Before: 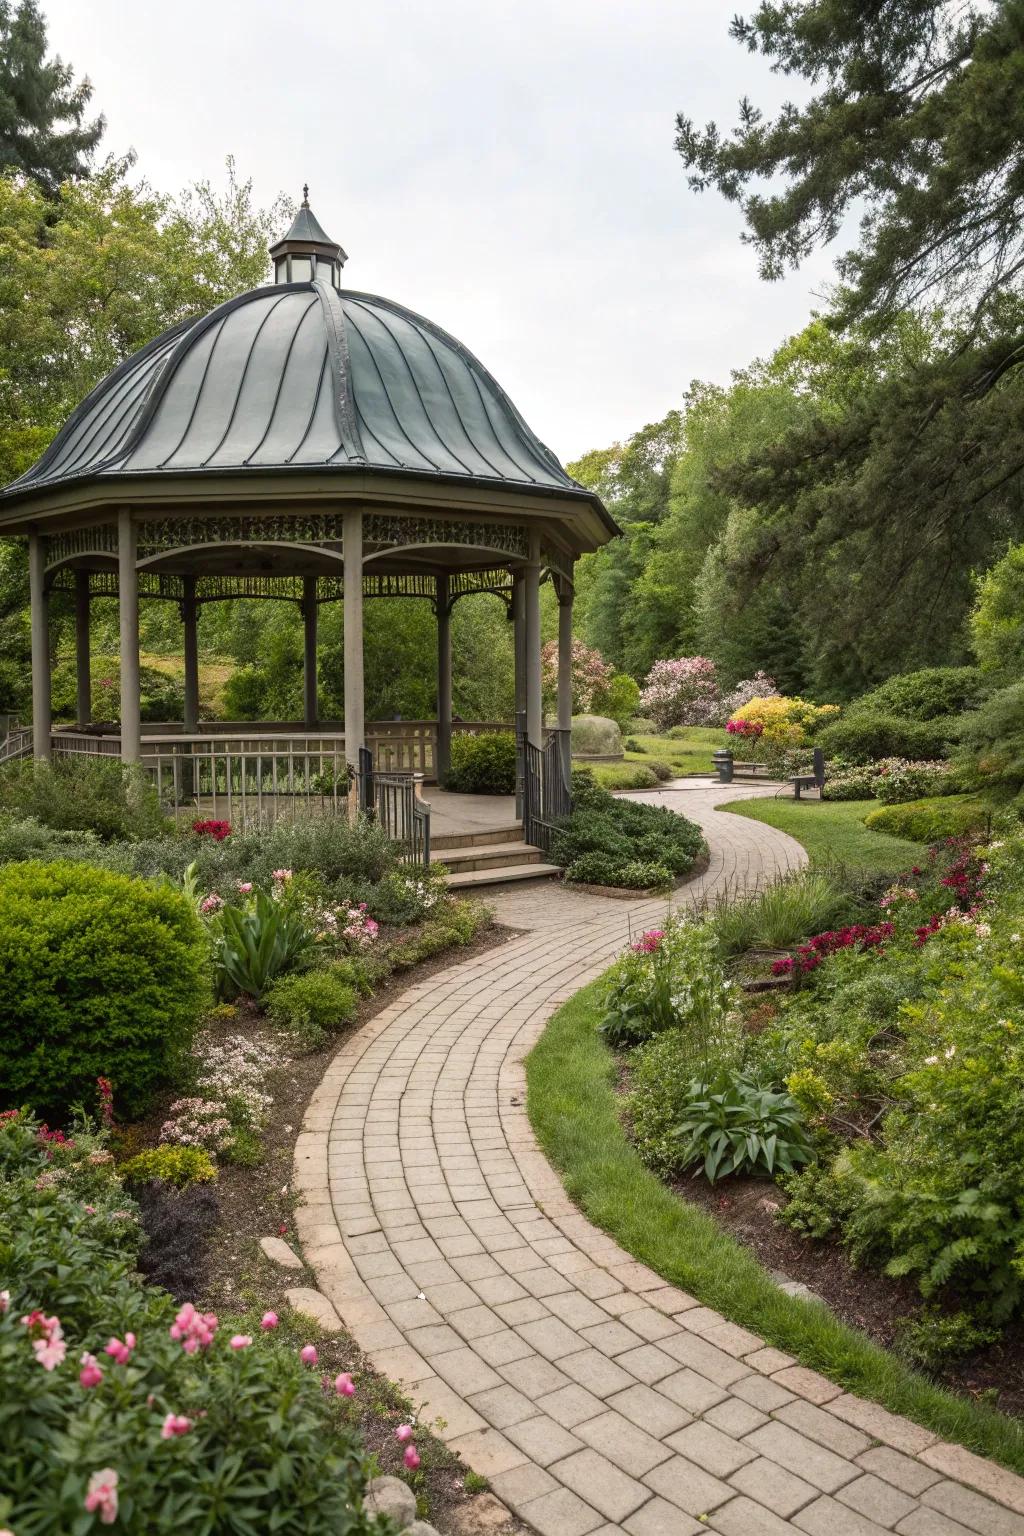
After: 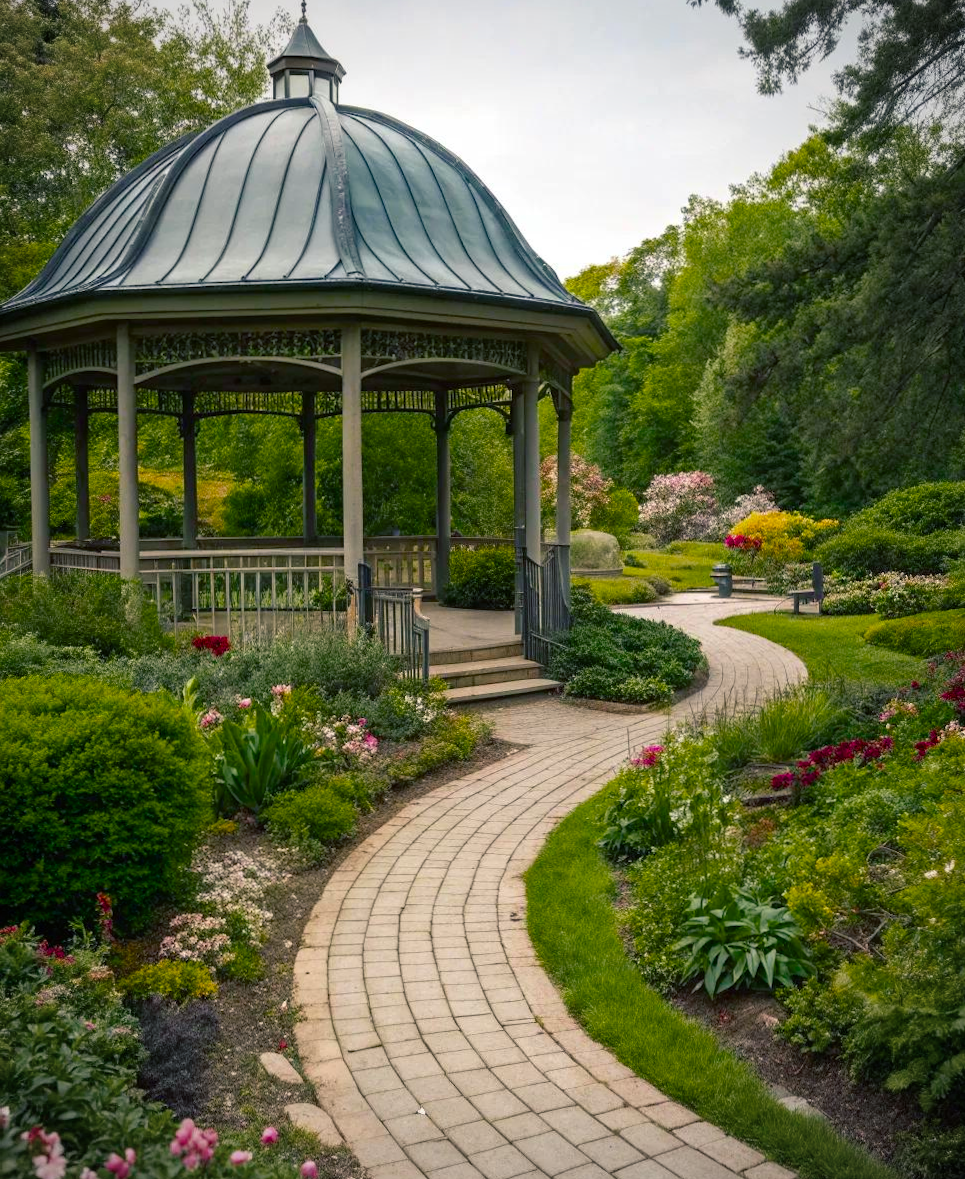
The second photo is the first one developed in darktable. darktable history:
vignetting: on, module defaults
color balance rgb: shadows lift › chroma 7.11%, shadows lift › hue 244.42°, perceptual saturation grading › global saturation 29.512%, global vibrance 10.41%, saturation formula JzAzBz (2021)
crop and rotate: angle 0.11°, top 11.953%, right 5.484%, bottom 11.022%
